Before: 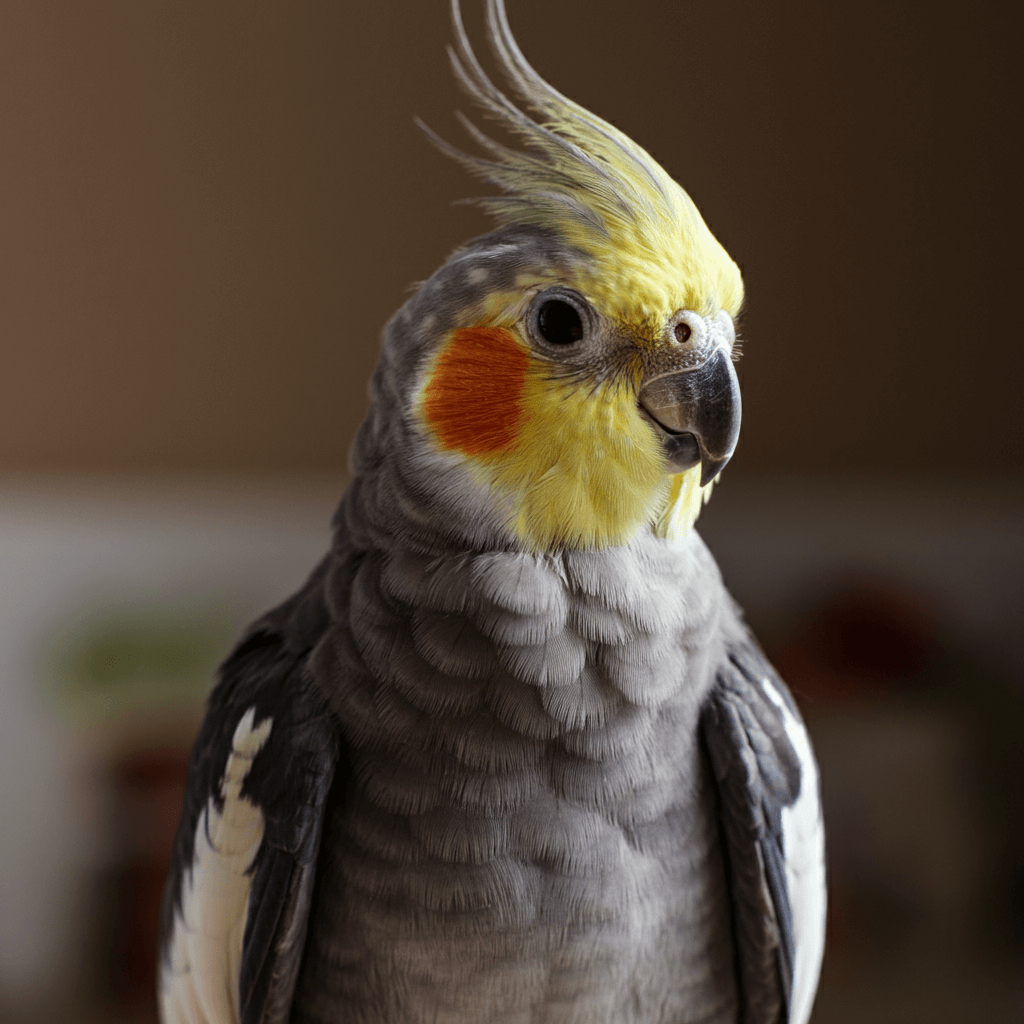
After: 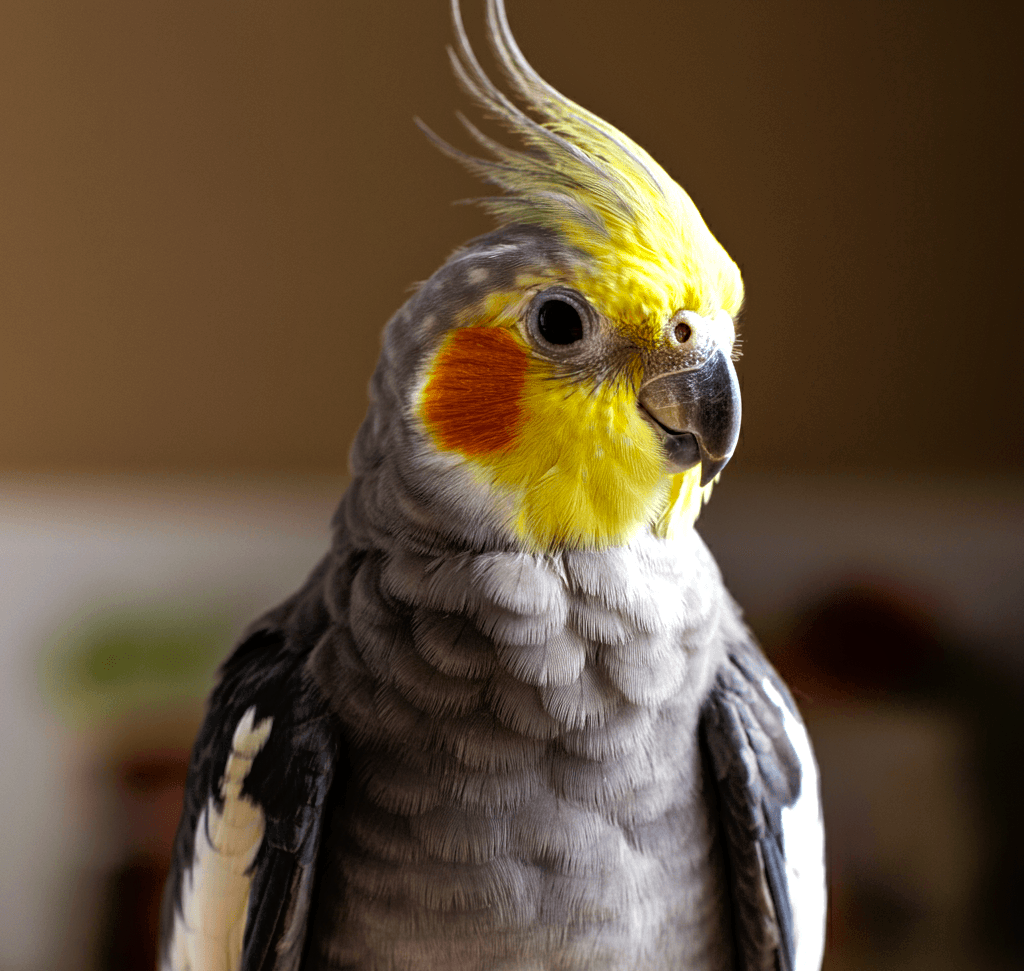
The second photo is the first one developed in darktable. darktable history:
tone equalizer: -8 EV -1.83 EV, -7 EV -1.18 EV, -6 EV -1.62 EV
color balance rgb: perceptual saturation grading › global saturation 25.071%, perceptual brilliance grading › global brilliance 17.996%, global vibrance 20%
crop and rotate: top 0.011%, bottom 5.07%
